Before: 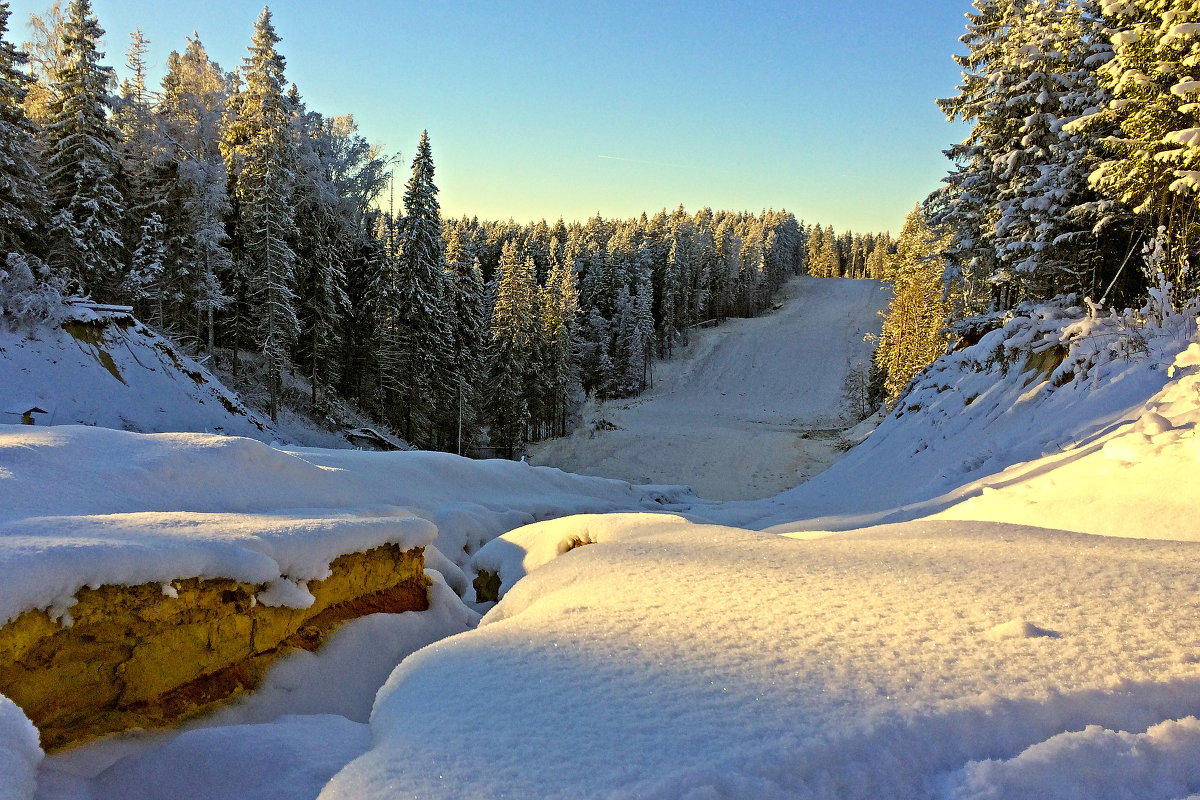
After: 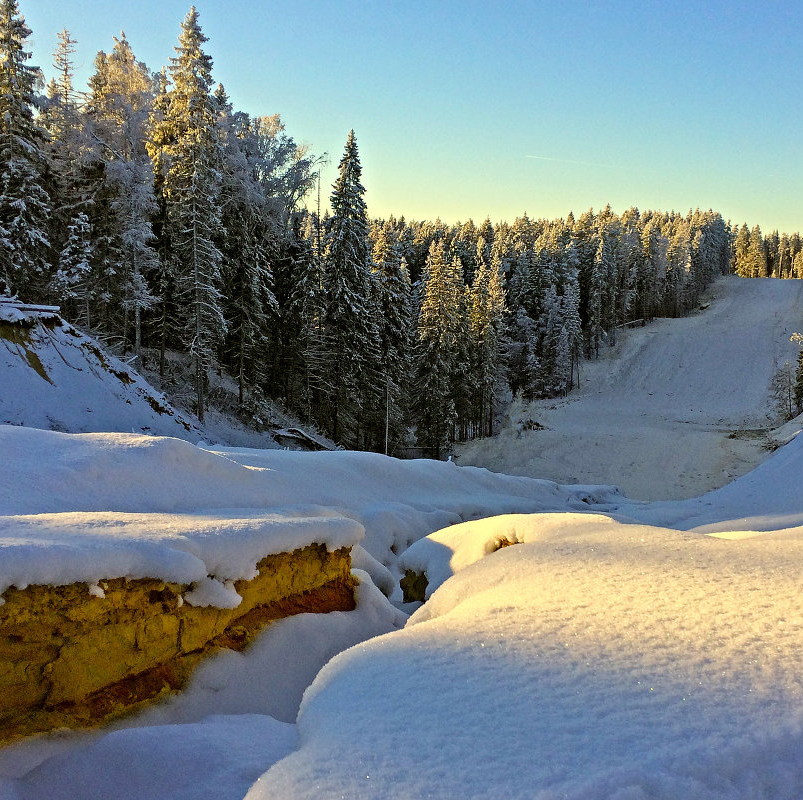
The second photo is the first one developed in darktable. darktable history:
tone equalizer: edges refinement/feathering 500, mask exposure compensation -1.57 EV, preserve details no
crop and rotate: left 6.149%, right 26.878%
